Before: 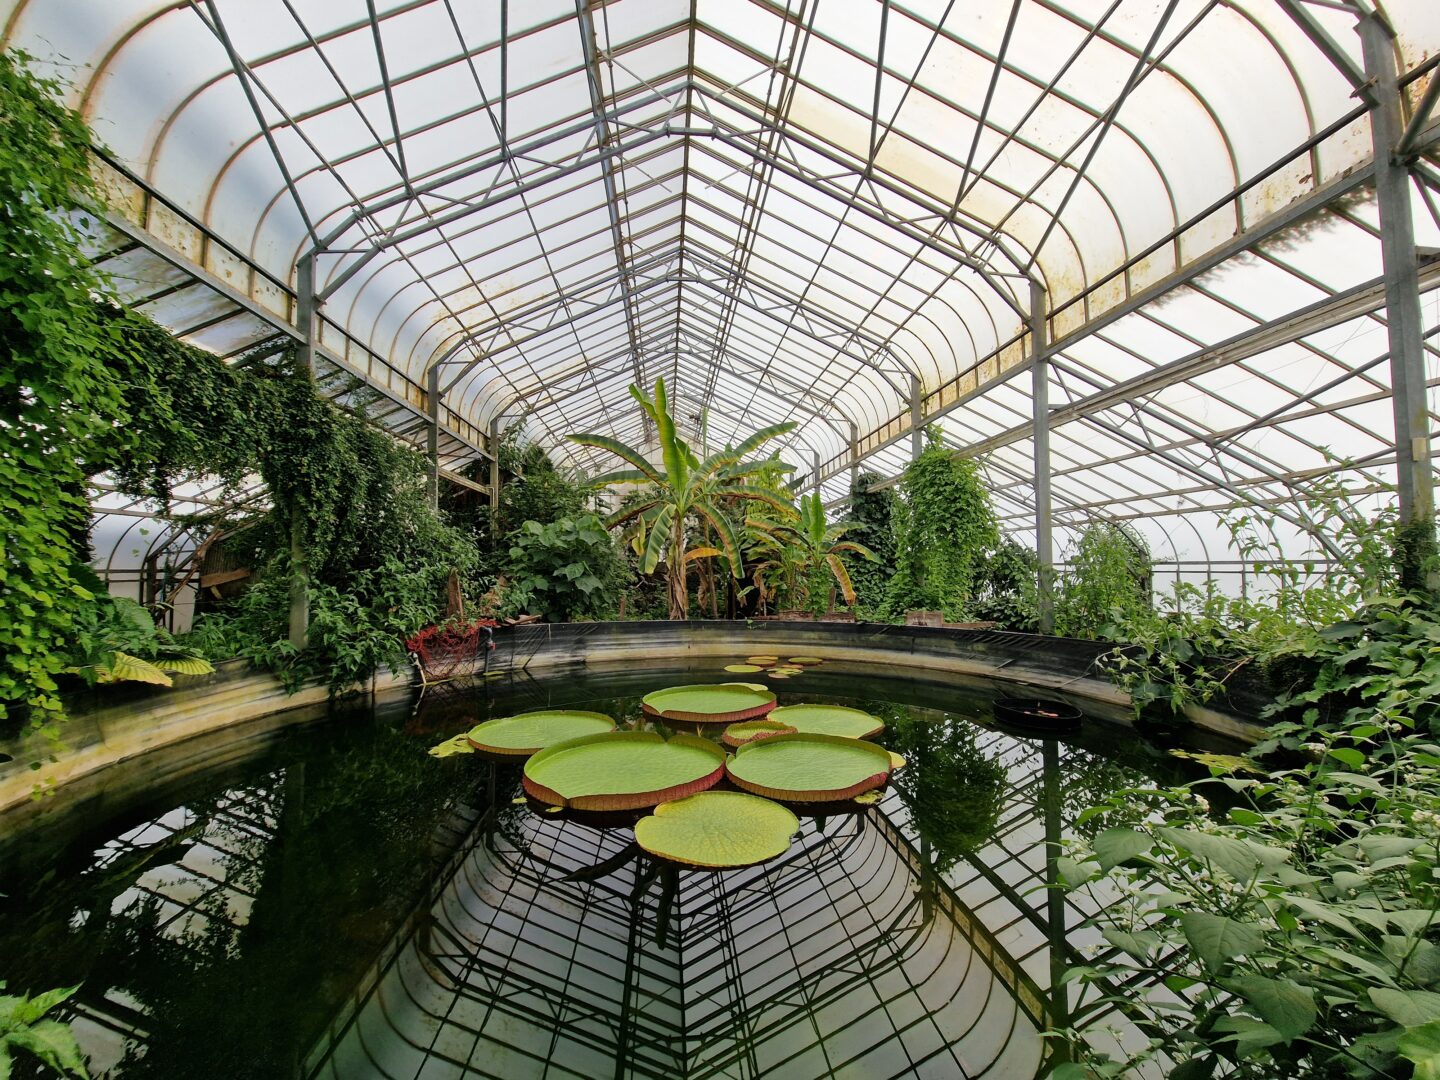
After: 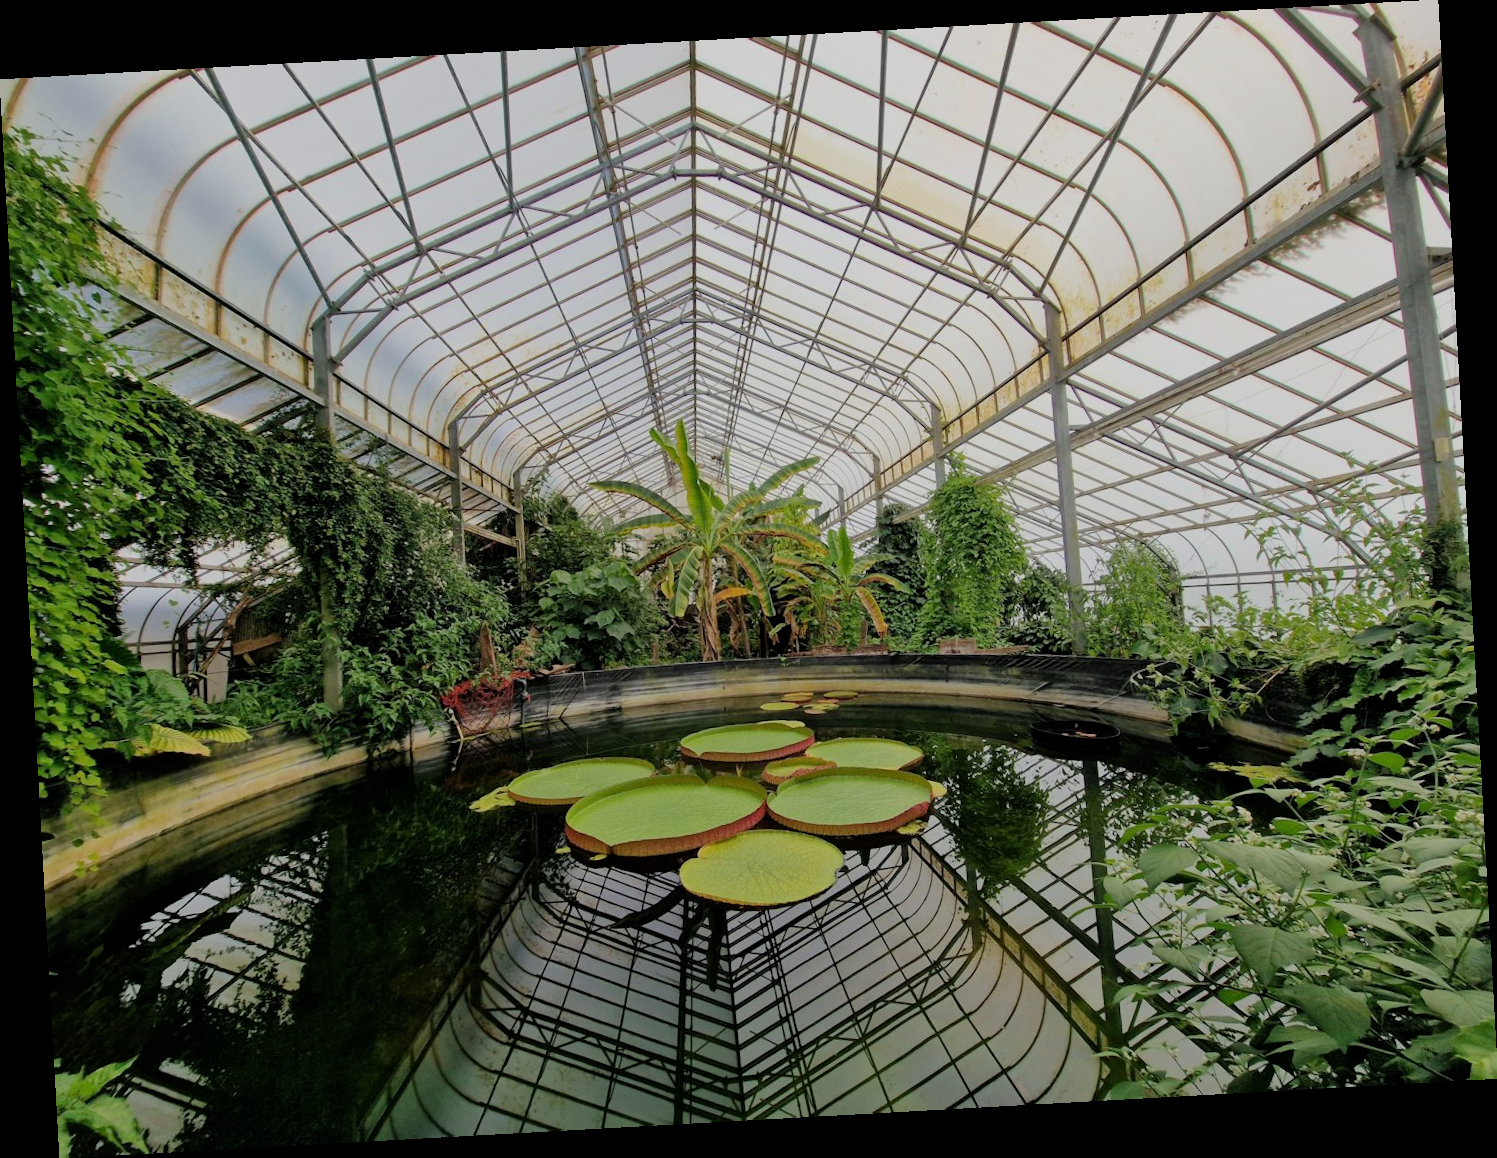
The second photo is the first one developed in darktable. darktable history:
filmic rgb: middle gray luminance 18.42%, black relative exposure -10.5 EV, white relative exposure 3.4 EV, threshold 6 EV, target black luminance 0%, hardness 6.03, latitude 99%, contrast 0.847, shadows ↔ highlights balance 0.505%, add noise in highlights 0, preserve chrominance max RGB, color science v3 (2019), use custom middle-gray values true, iterations of high-quality reconstruction 0, contrast in highlights soft, enable highlight reconstruction true
rotate and perspective: rotation -3.18°, automatic cropping off
